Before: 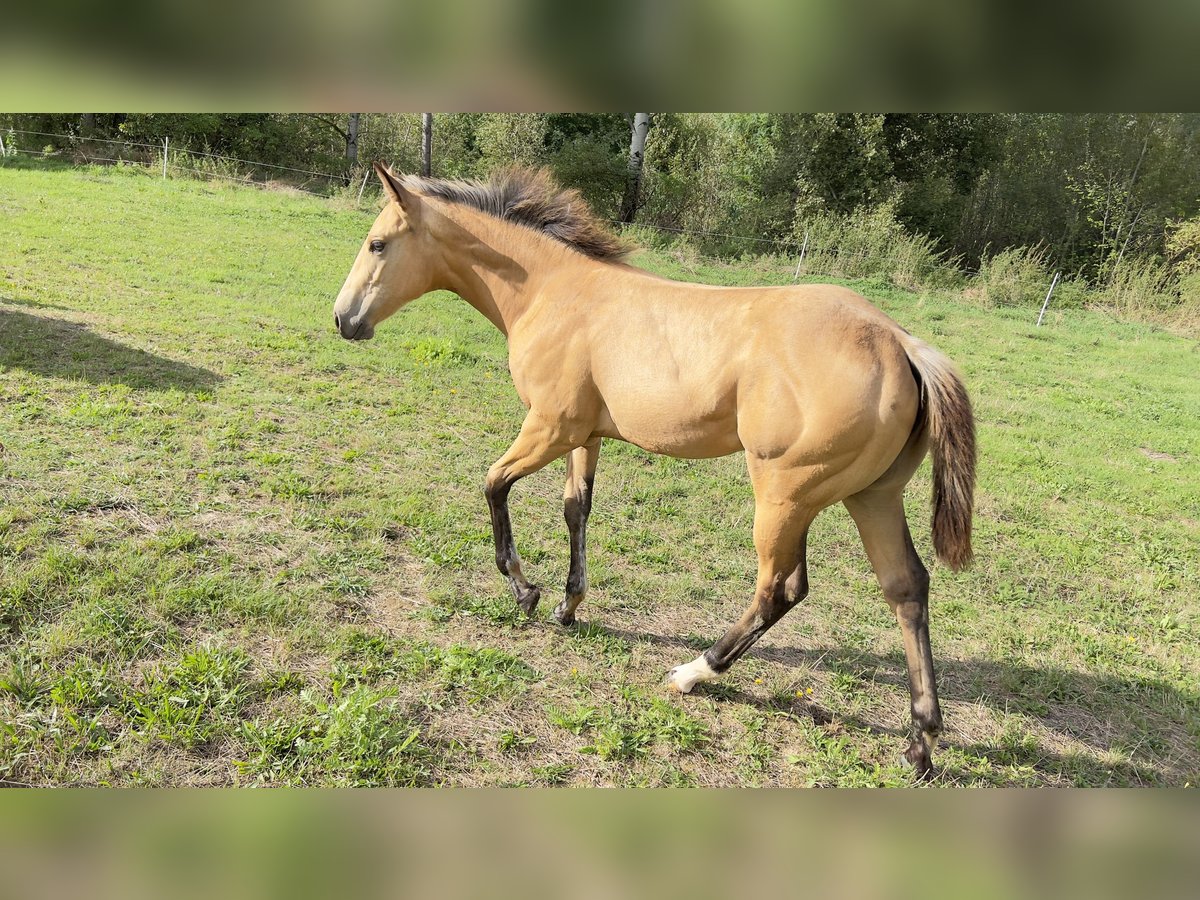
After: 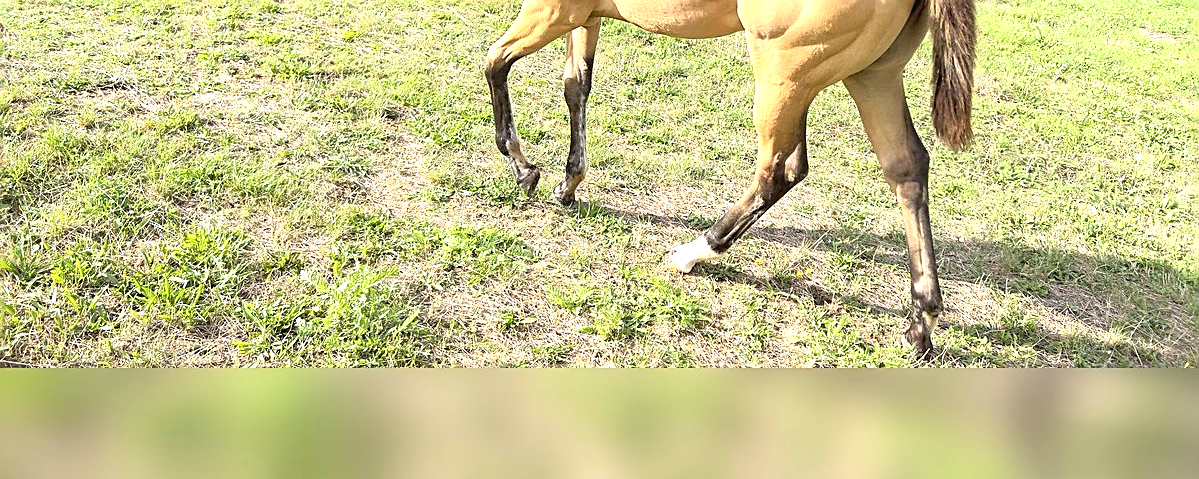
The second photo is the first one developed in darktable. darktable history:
sharpen: on, module defaults
crop and rotate: top 46.728%, right 0.064%
exposure: black level correction 0, exposure 0.951 EV, compensate highlight preservation false
